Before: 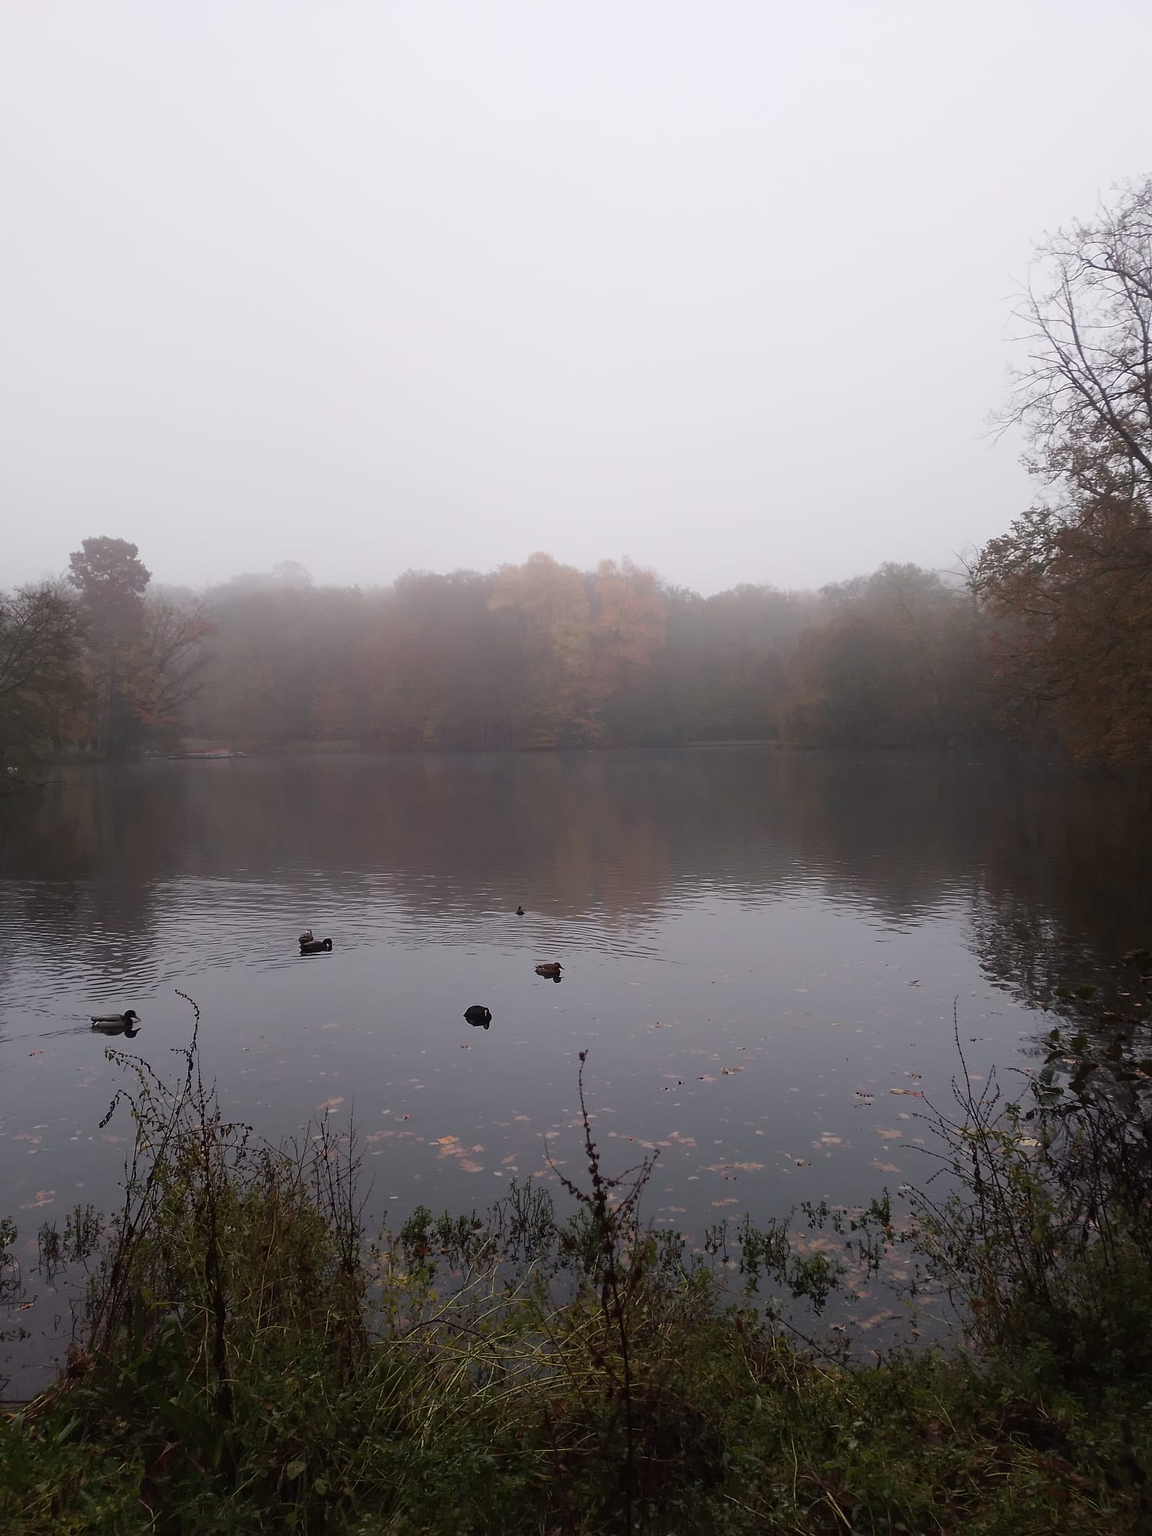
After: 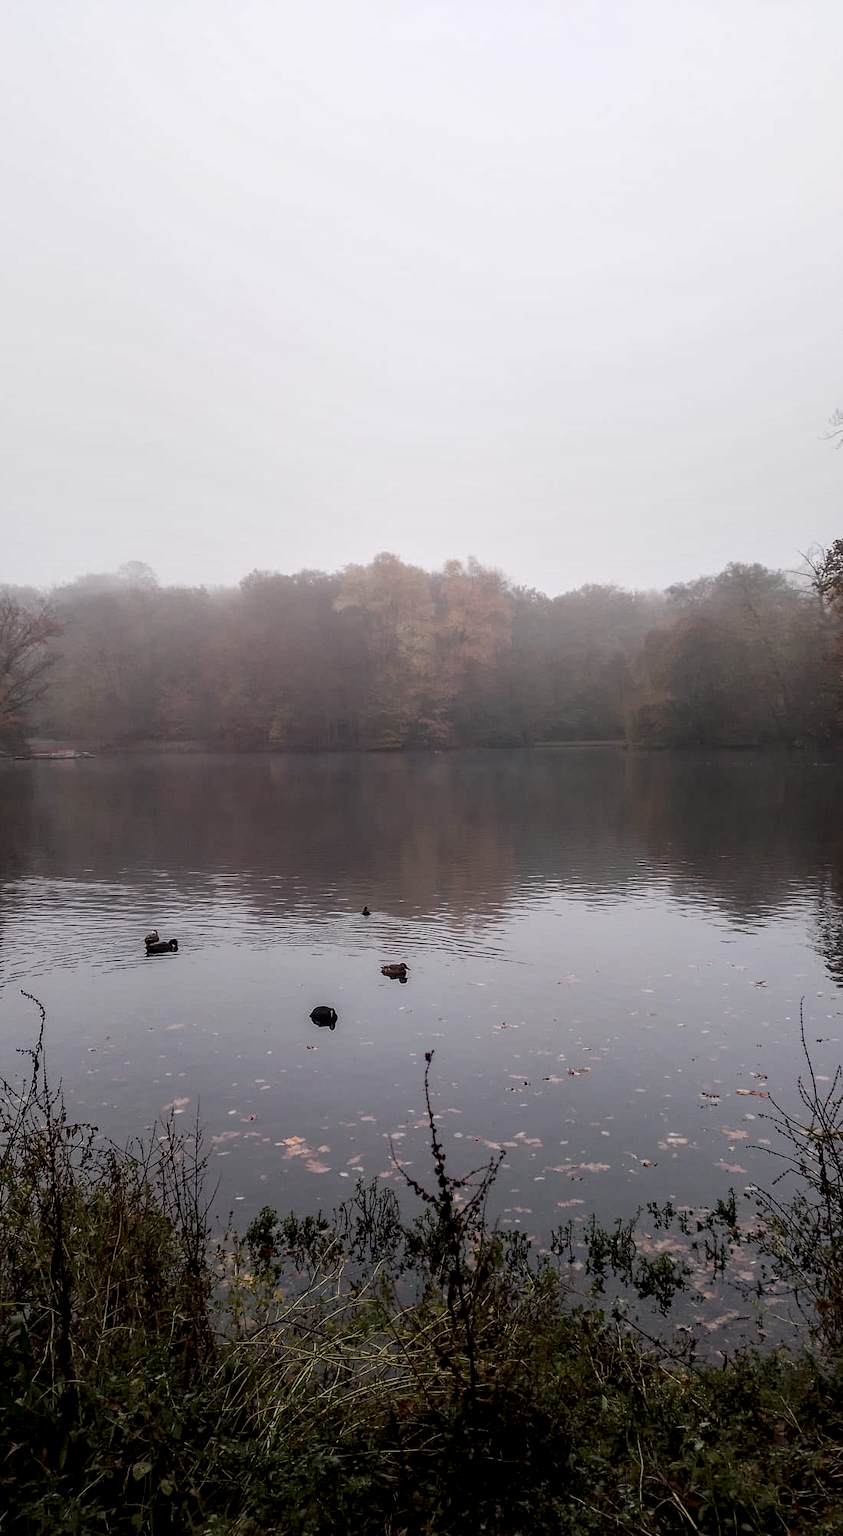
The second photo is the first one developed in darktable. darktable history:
local contrast: highlights 0%, shadows 0%, detail 182%
crop: left 13.443%, right 13.31%
